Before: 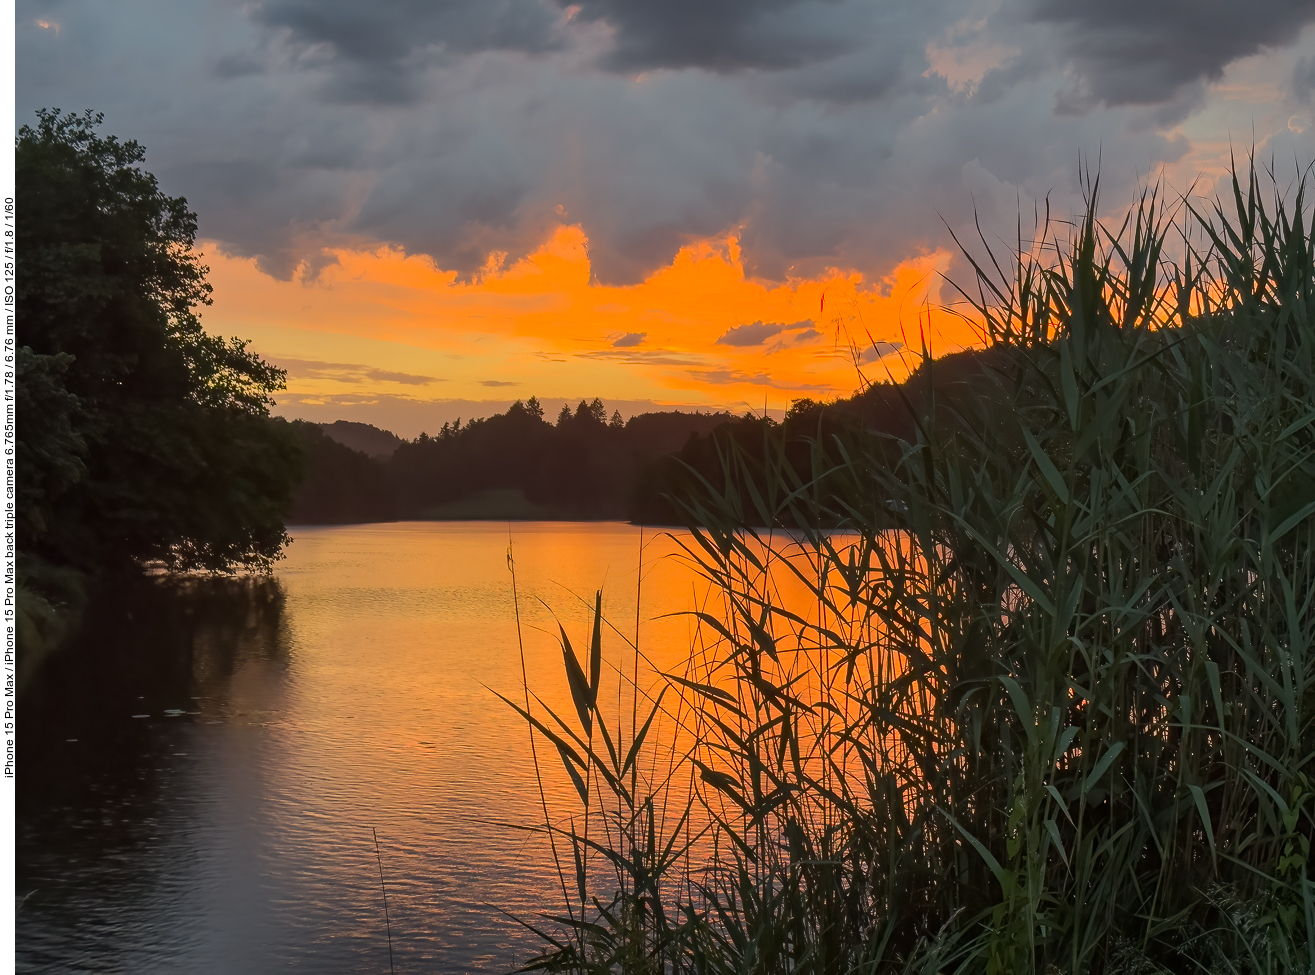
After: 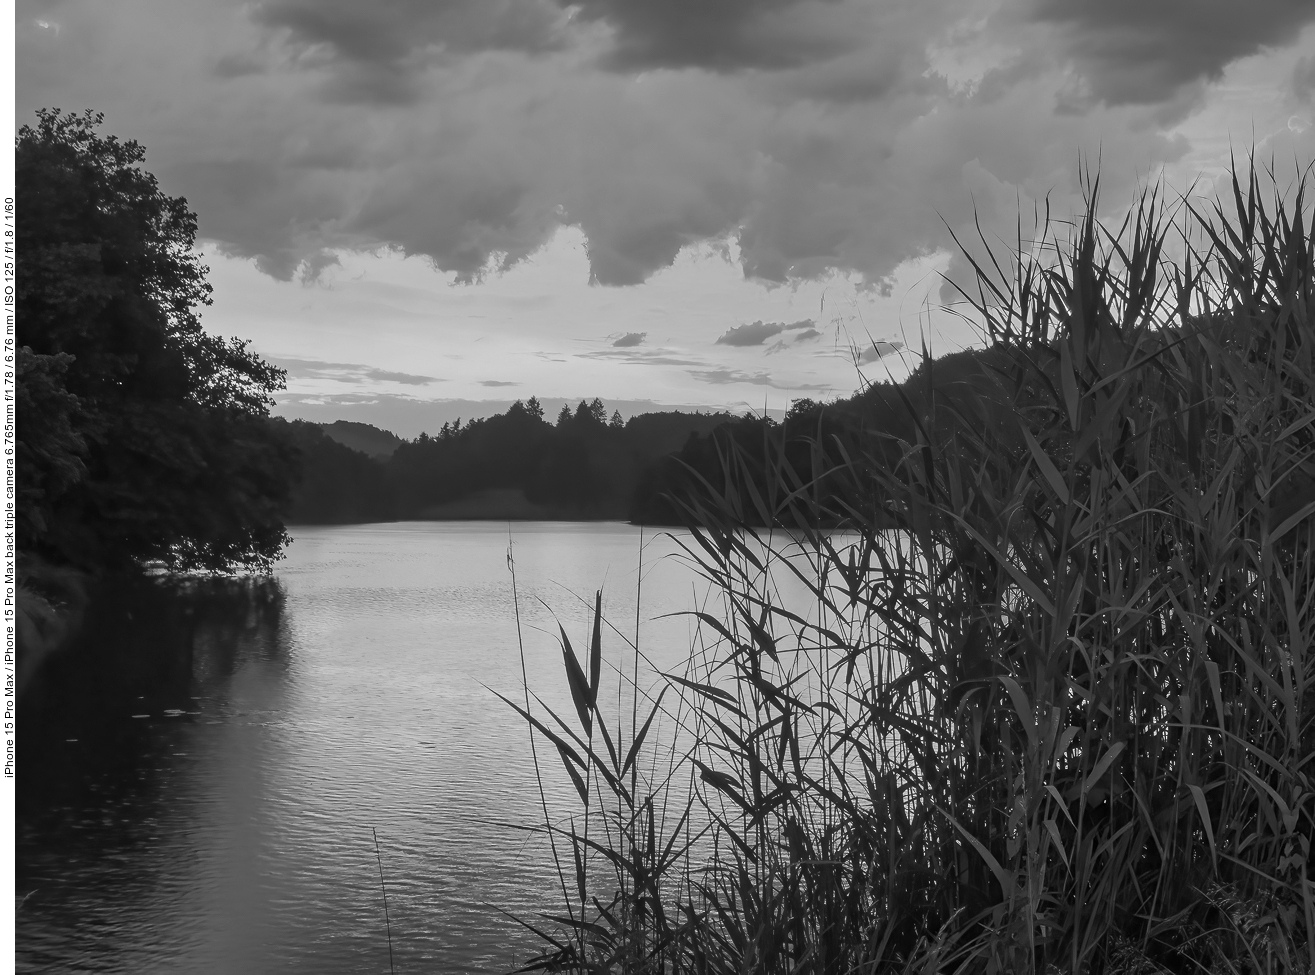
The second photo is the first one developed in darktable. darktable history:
monochrome: a -35.87, b 49.73, size 1.7
color correction: highlights a* 15.03, highlights b* -25.07
exposure: exposure 0.493 EV, compensate highlight preservation false
